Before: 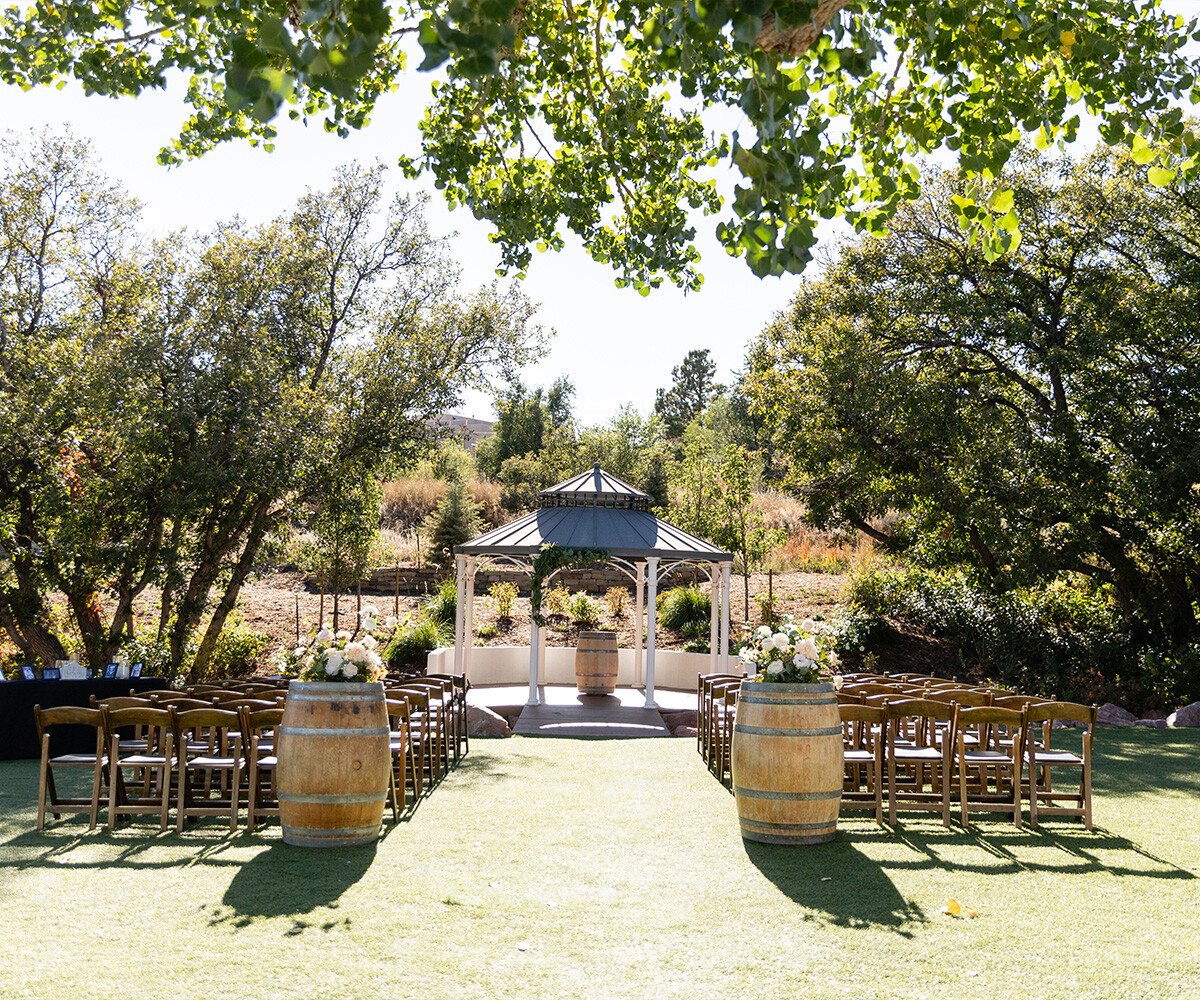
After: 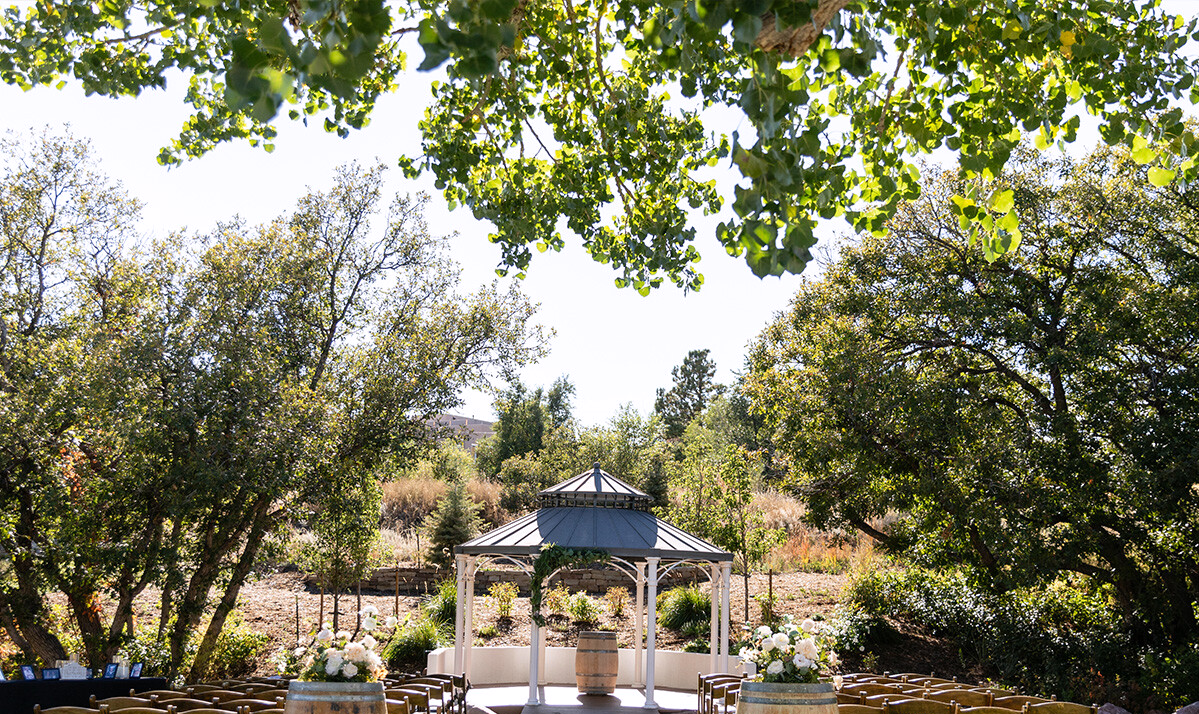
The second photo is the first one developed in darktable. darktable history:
crop: bottom 28.576%
white balance: red 1.004, blue 1.024
